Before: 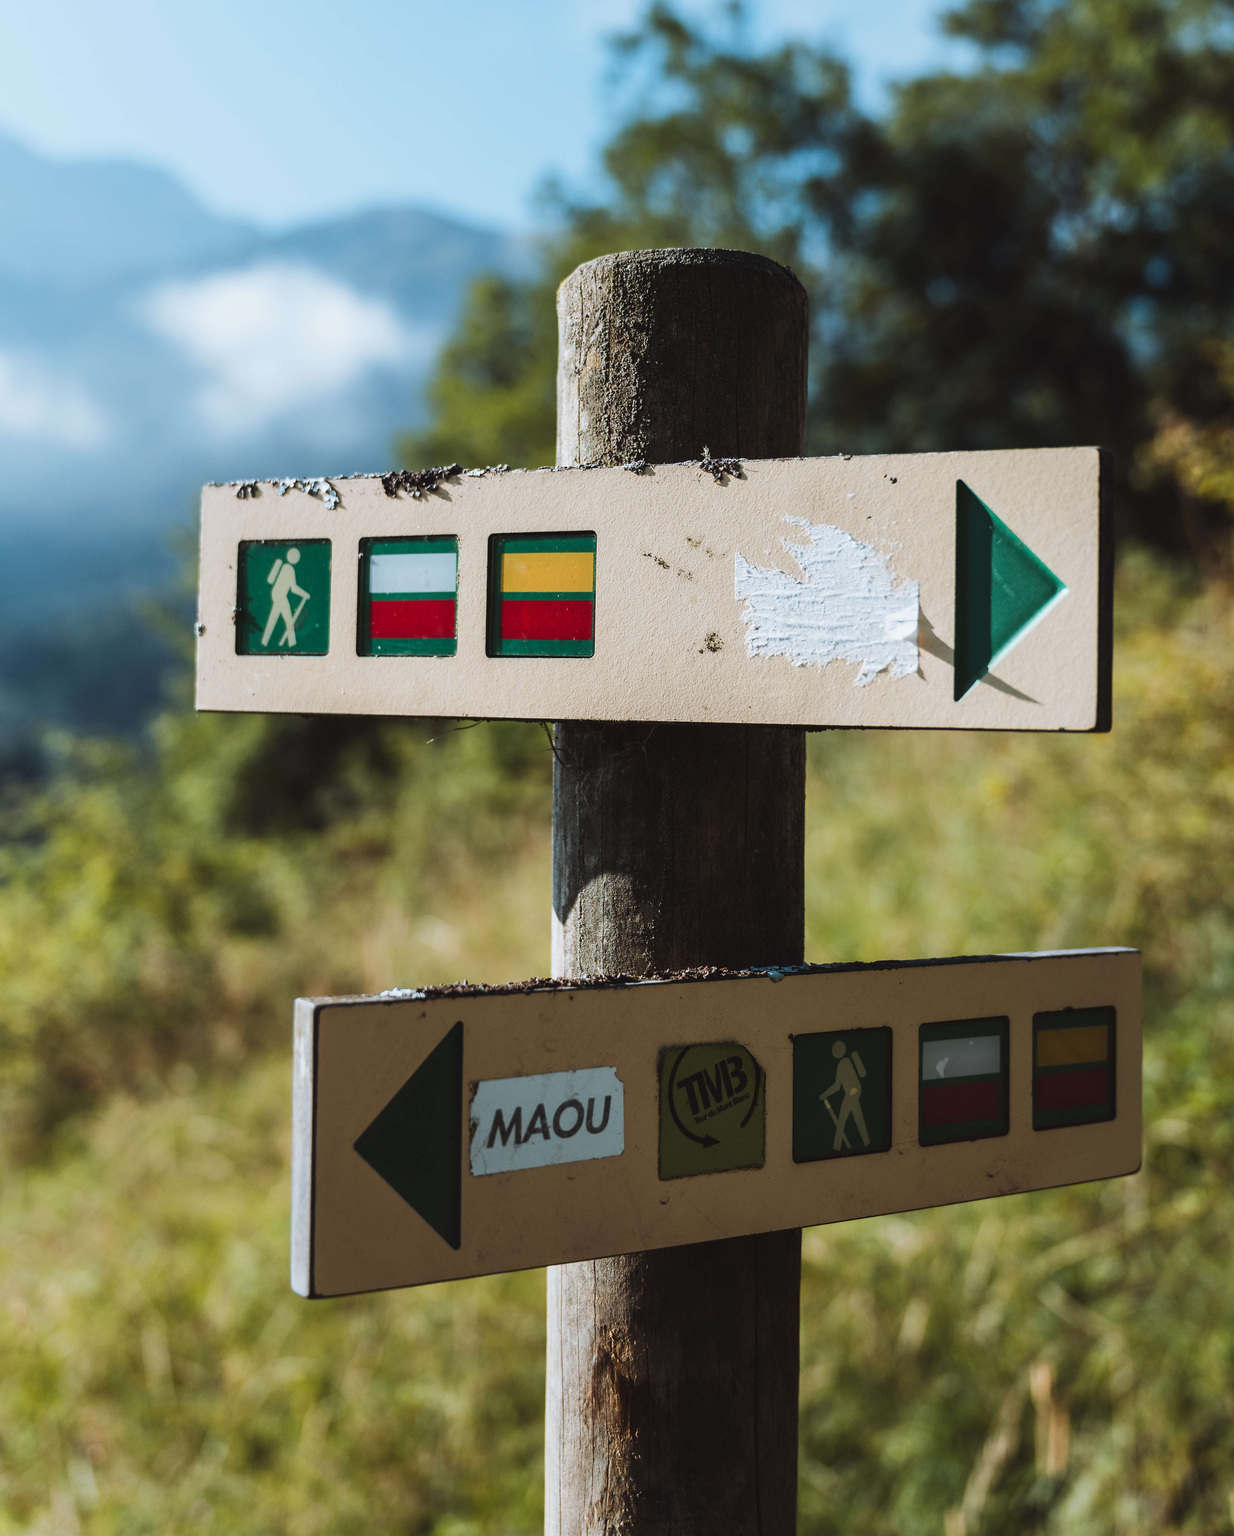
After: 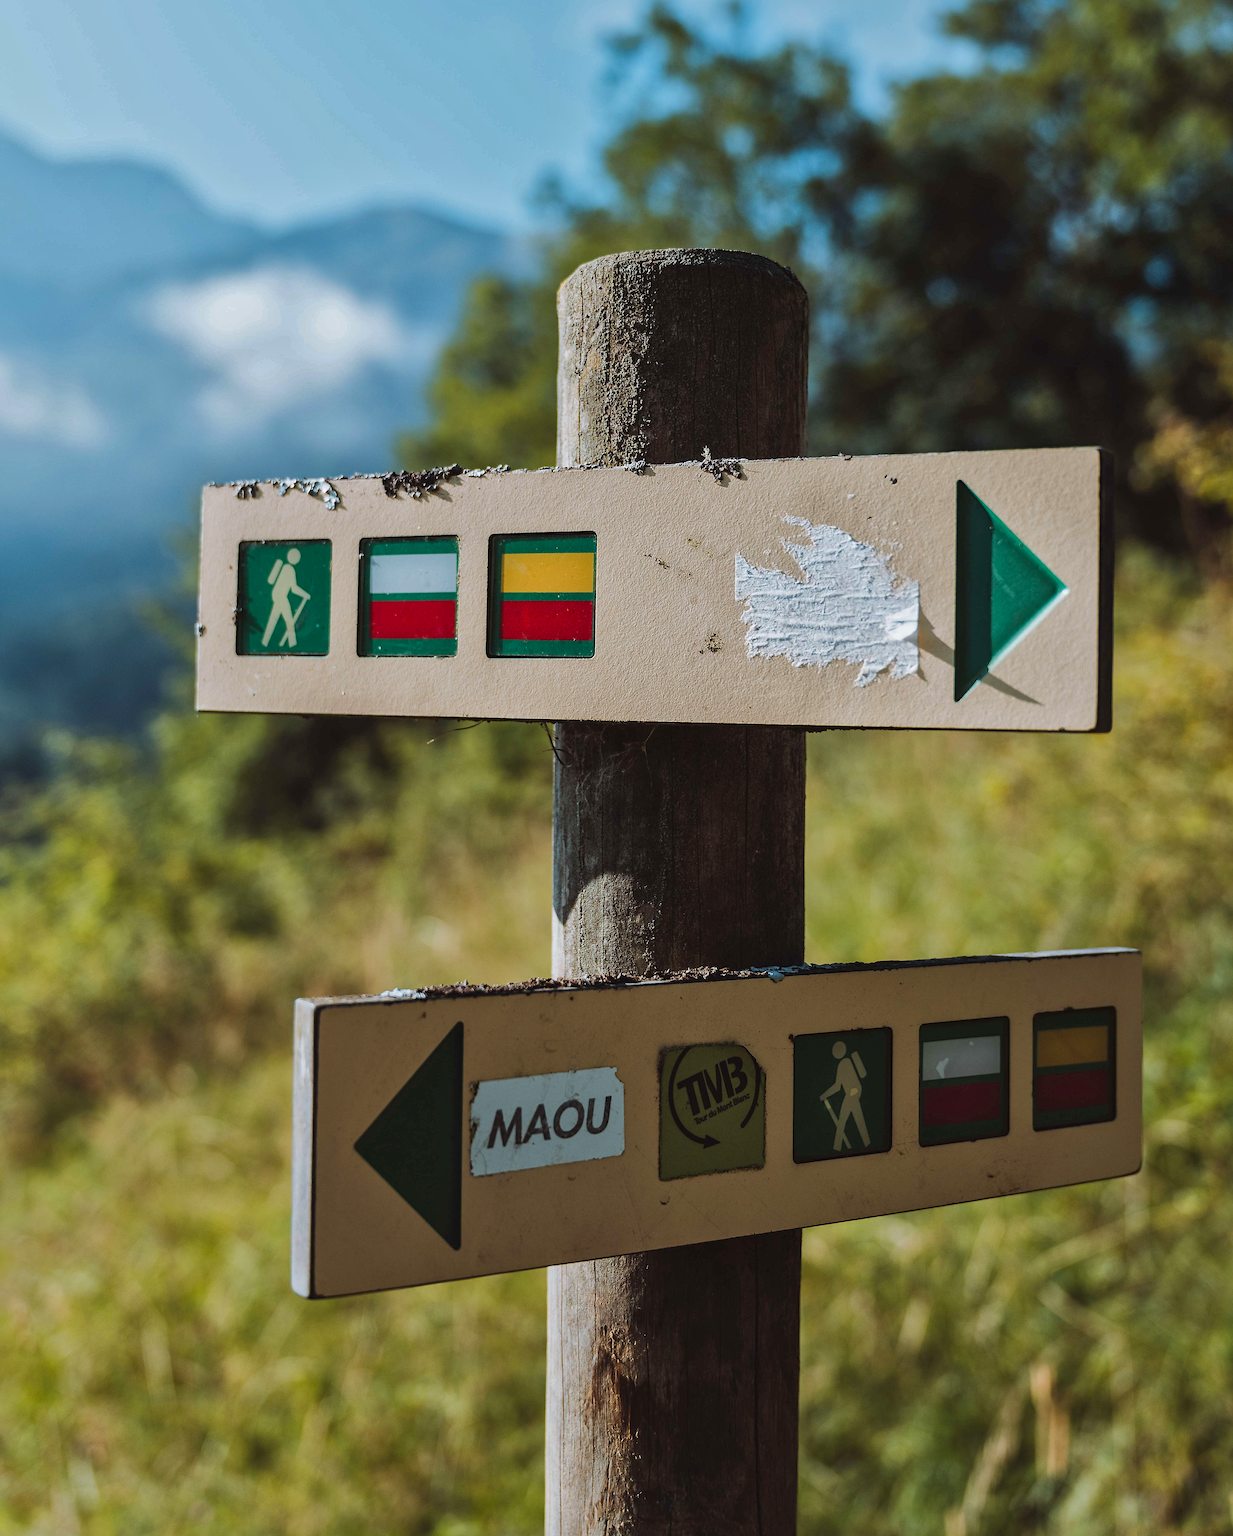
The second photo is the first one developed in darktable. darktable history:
shadows and highlights: shadows 40, highlights -60
exposure: black level correction 0.001, compensate highlight preservation false
haze removal: compatibility mode true, adaptive false
sharpen: on, module defaults
